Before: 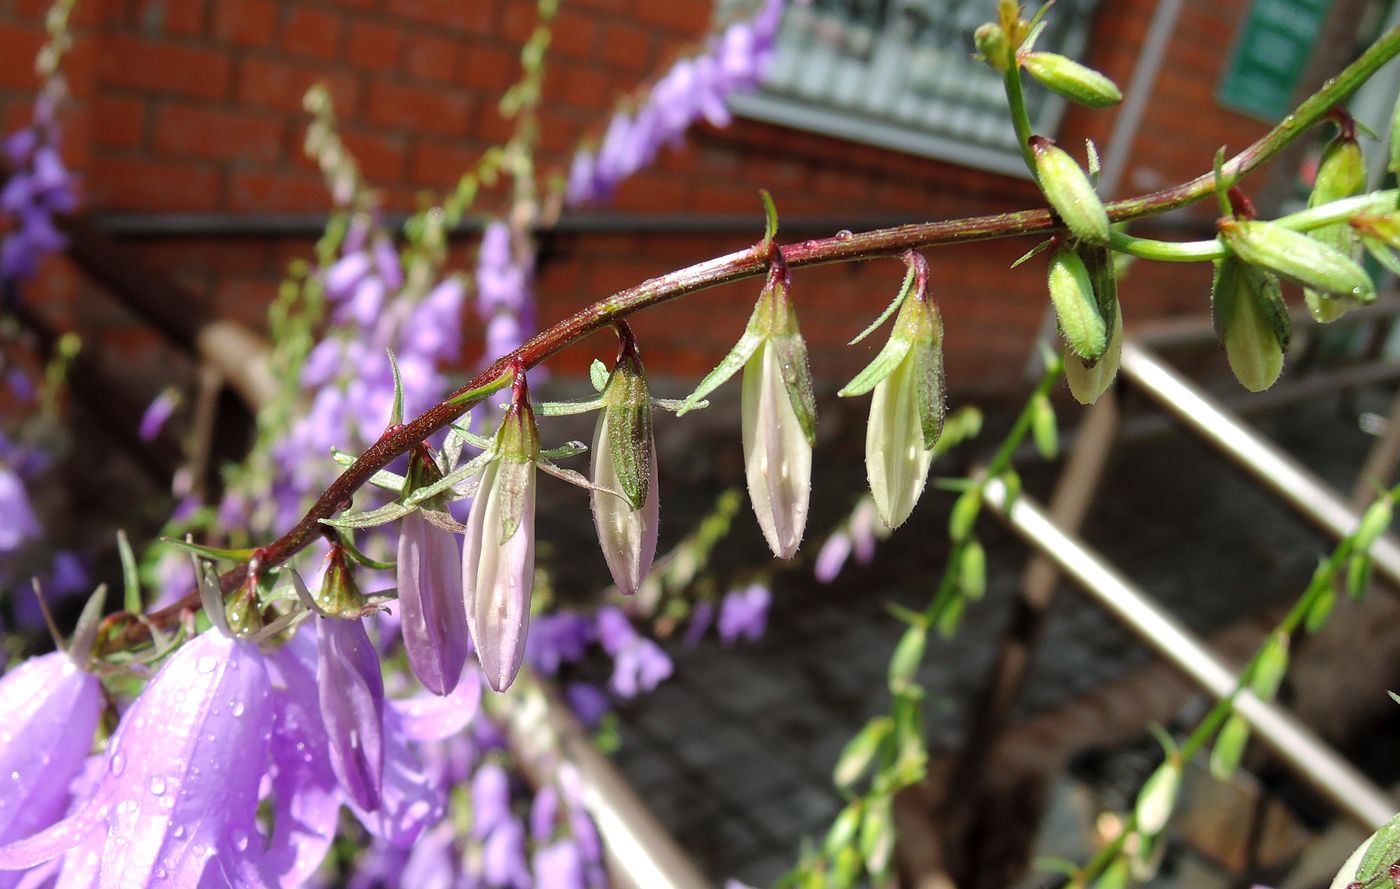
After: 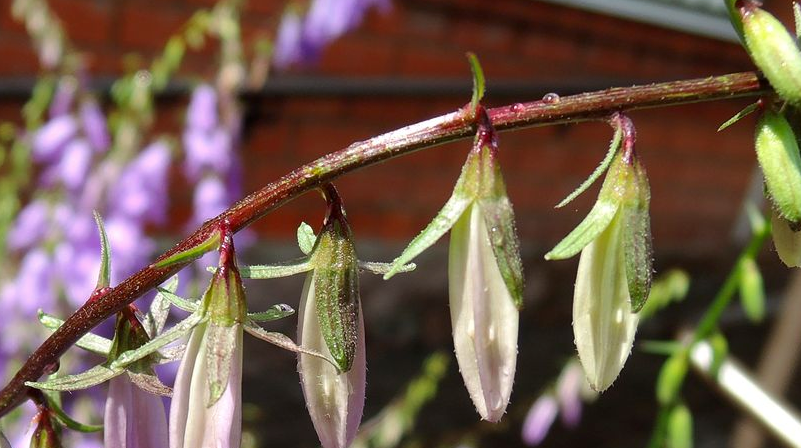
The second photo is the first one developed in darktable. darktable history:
contrast brightness saturation: contrast 0.03, brightness -0.04
crop: left 20.932%, top 15.471%, right 21.848%, bottom 34.081%
